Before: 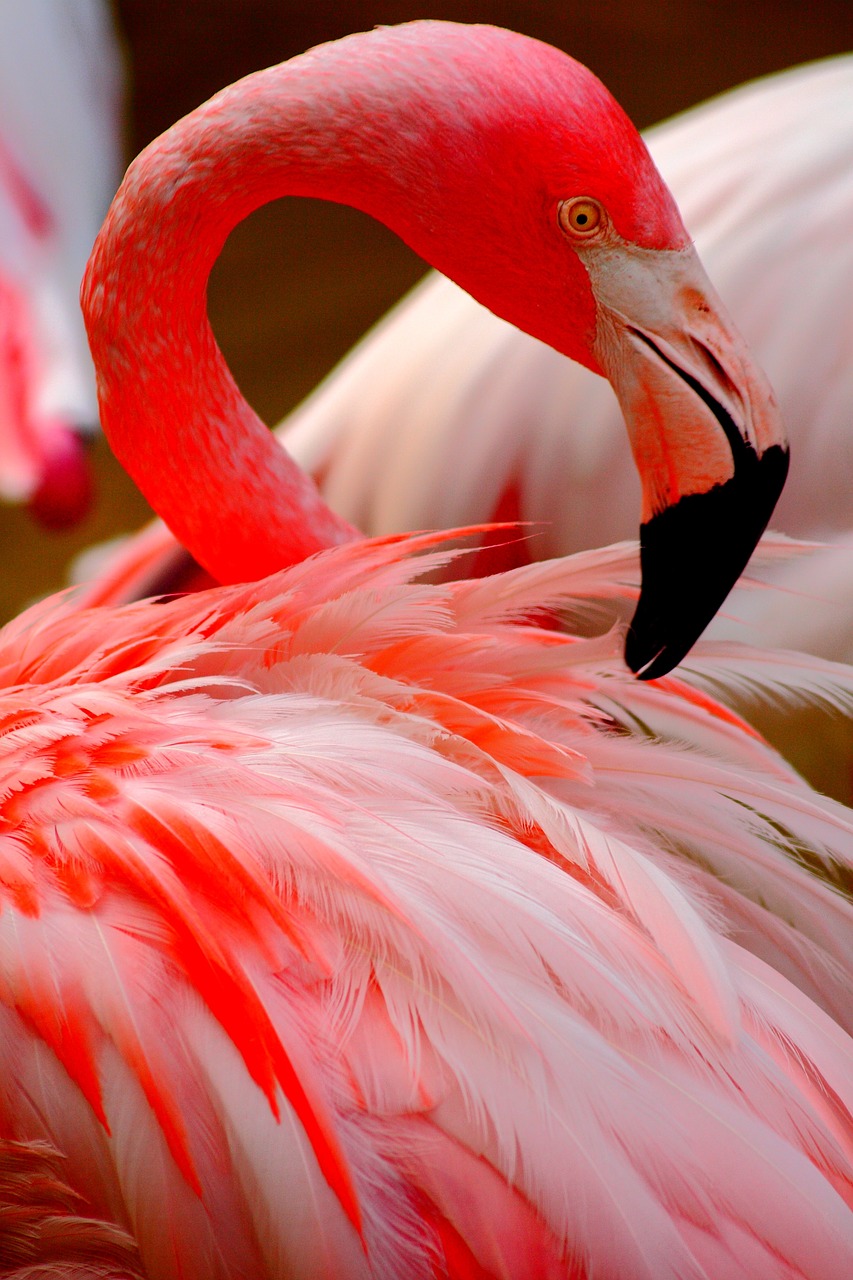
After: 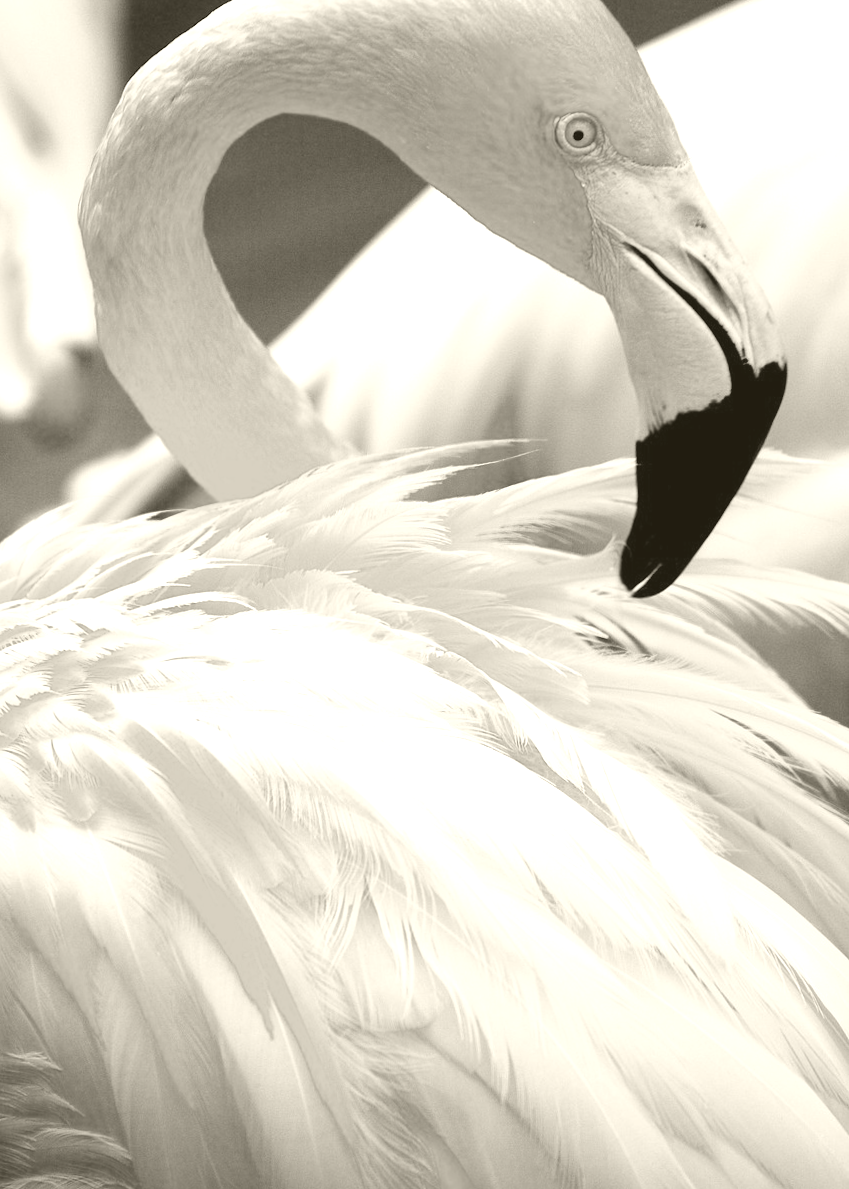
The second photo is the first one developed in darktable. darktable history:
crop and rotate: top 6.25%
colorize: hue 41.44°, saturation 22%, source mix 60%, lightness 10.61%
contrast brightness saturation: contrast 0.08, saturation 0.02
local contrast: mode bilateral grid, contrast 15, coarseness 36, detail 105%, midtone range 0.2
rotate and perspective: rotation 0.192°, lens shift (horizontal) -0.015, crop left 0.005, crop right 0.996, crop top 0.006, crop bottom 0.99
color calibration: illuminant as shot in camera, x 0.358, y 0.373, temperature 4628.91 K
exposure: exposure 3 EV, compensate highlight preservation false
